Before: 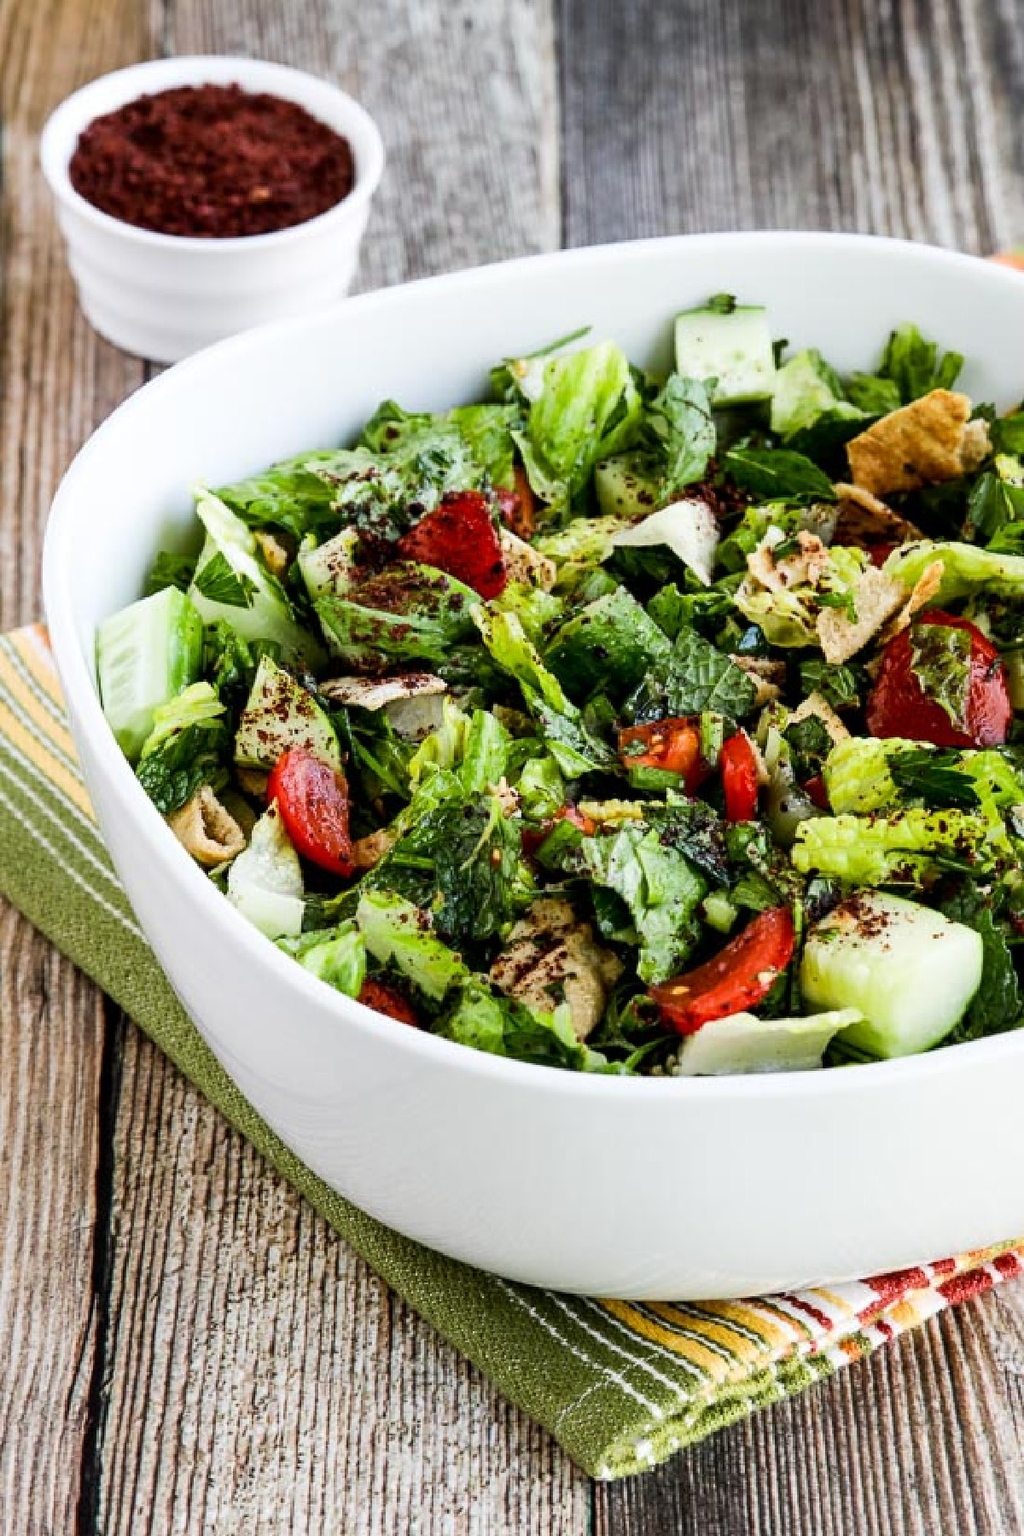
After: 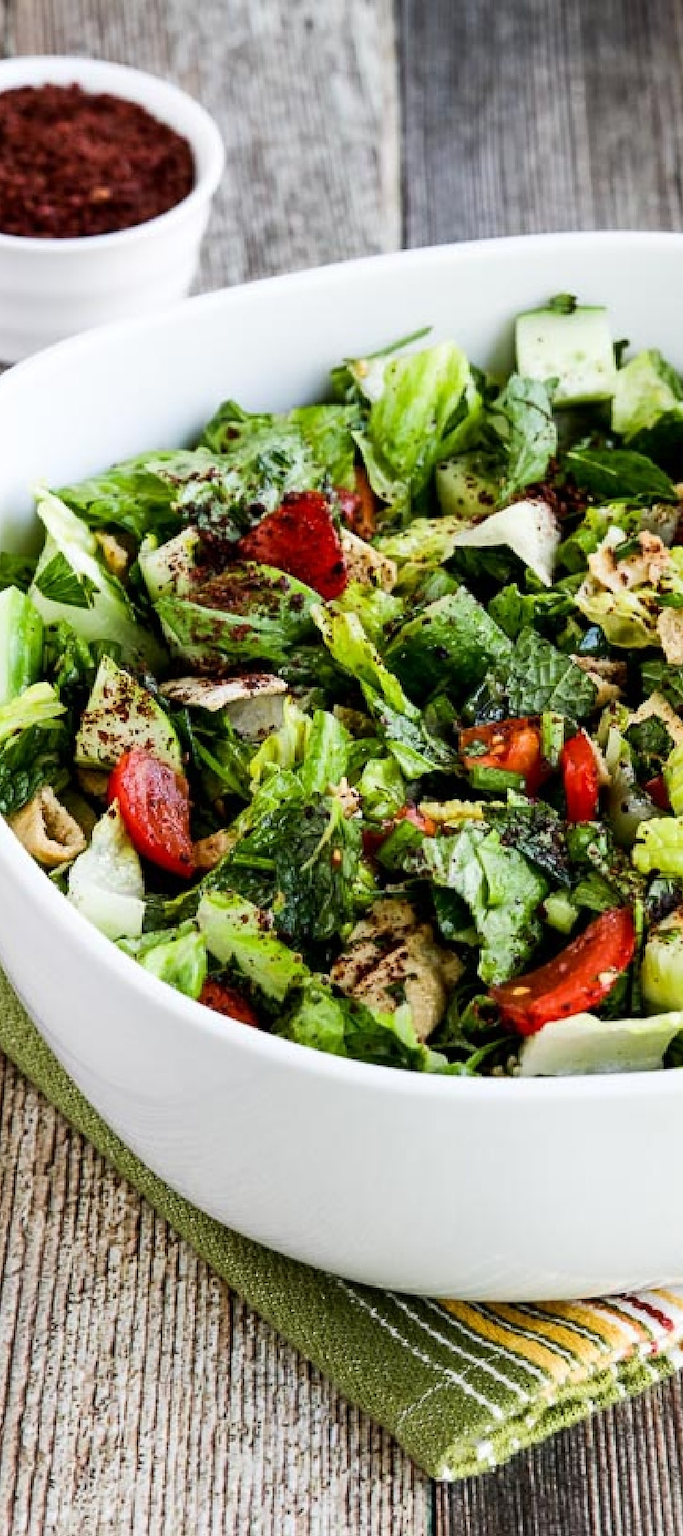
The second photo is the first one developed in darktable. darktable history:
crop and rotate: left 15.596%, right 17.7%
